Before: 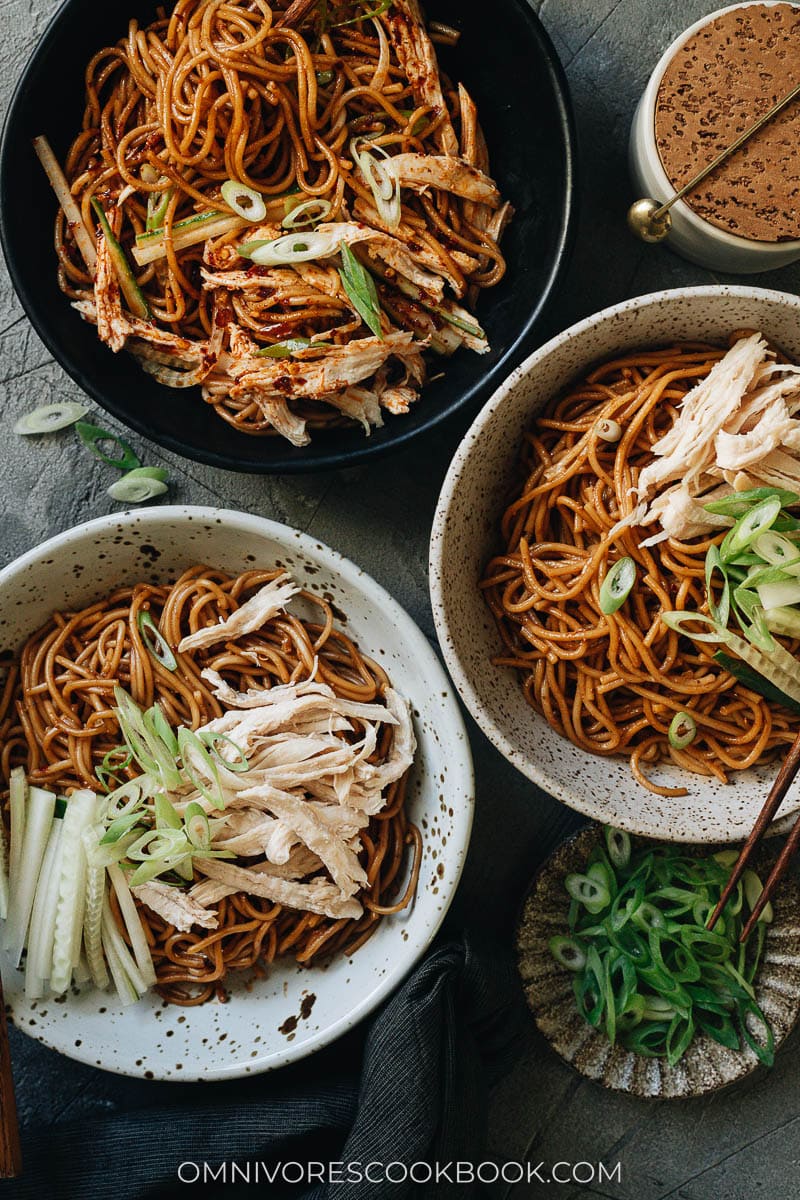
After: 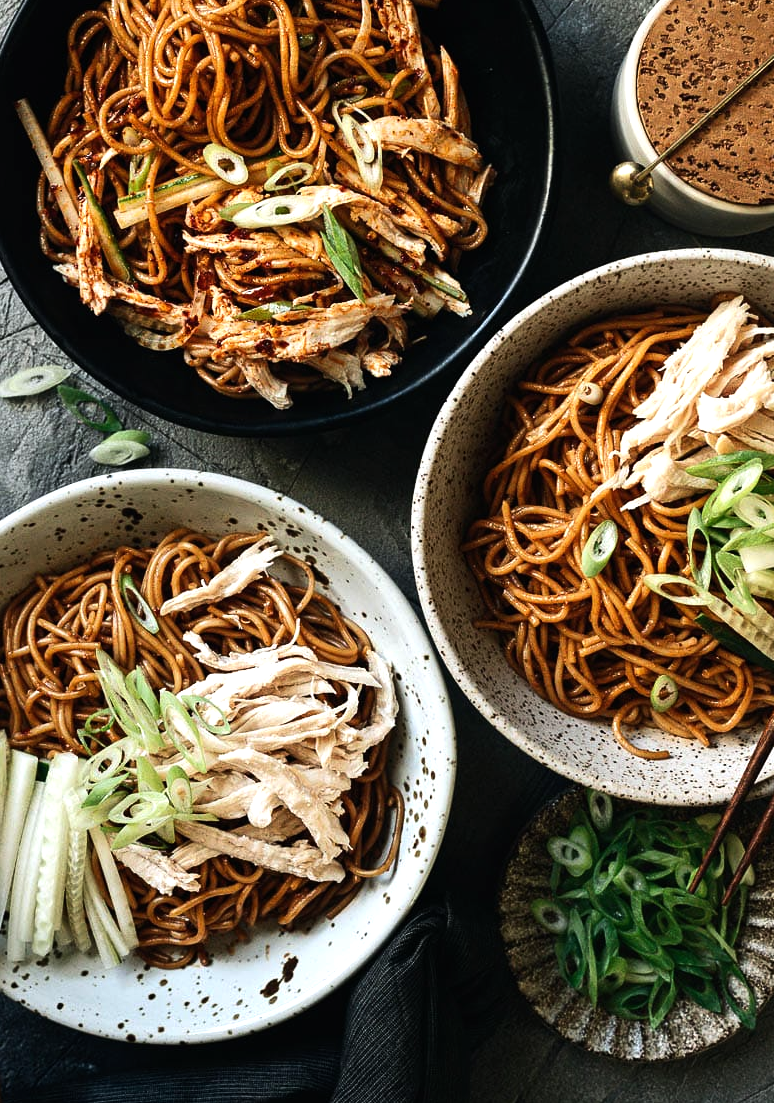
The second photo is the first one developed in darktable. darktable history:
crop: left 2.307%, top 3.155%, right 0.88%, bottom 4.908%
tone equalizer: -8 EV -0.748 EV, -7 EV -0.705 EV, -6 EV -0.604 EV, -5 EV -0.413 EV, -3 EV 0.391 EV, -2 EV 0.6 EV, -1 EV 0.687 EV, +0 EV 0.722 EV, edges refinement/feathering 500, mask exposure compensation -1.57 EV, preserve details no
